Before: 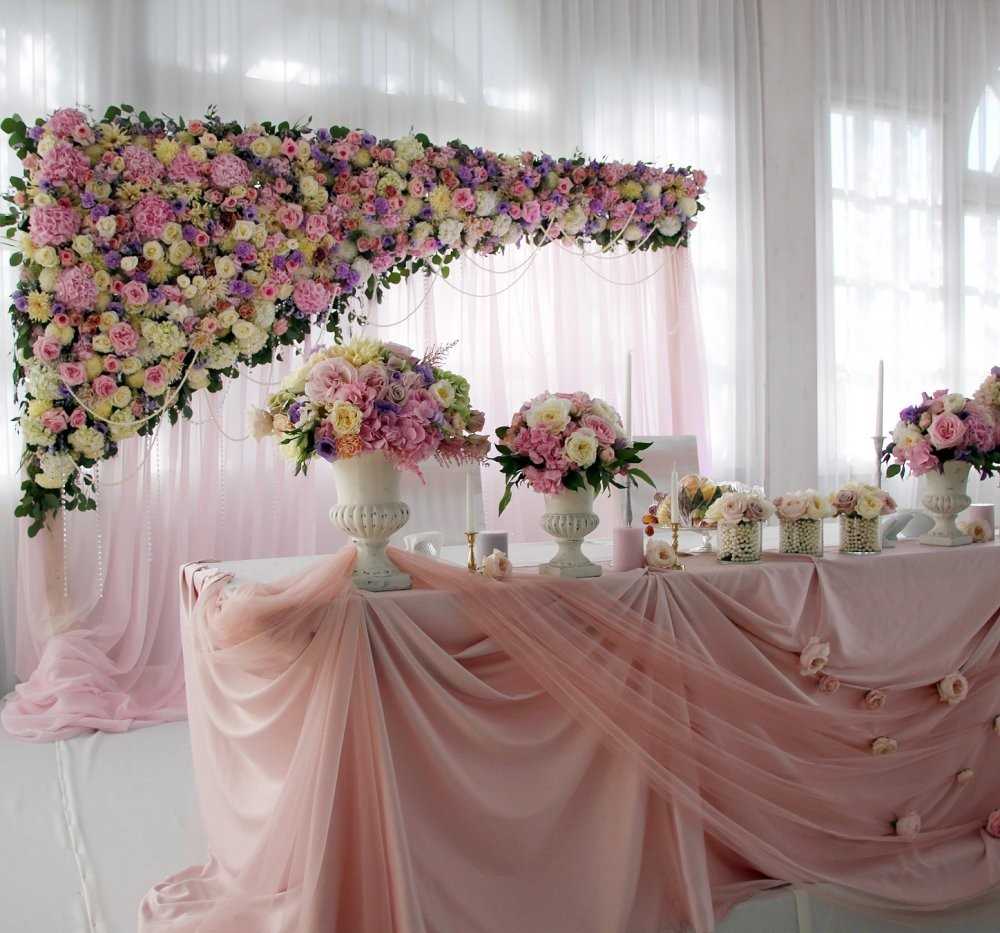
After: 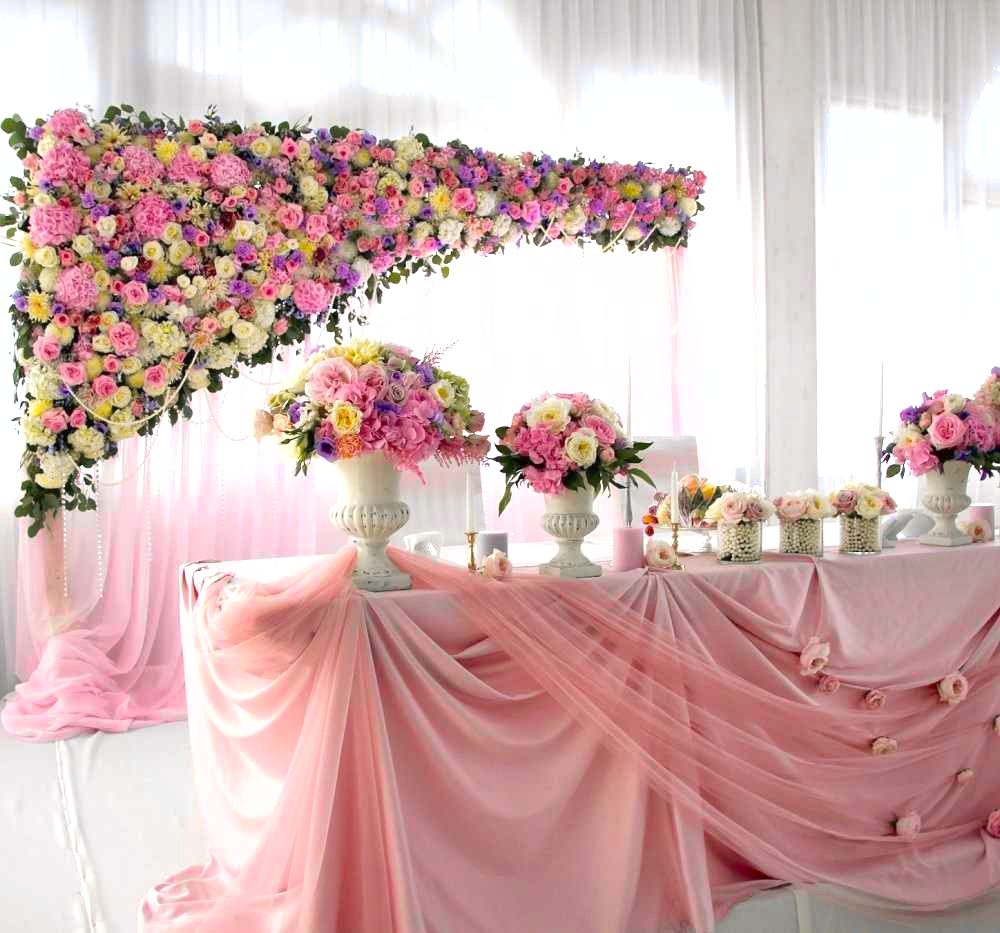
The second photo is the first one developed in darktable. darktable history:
shadows and highlights: on, module defaults
exposure: black level correction 0, exposure 1 EV, compensate highlight preservation false
tone curve: curves: ch0 [(0, 0) (0.087, 0.054) (0.281, 0.245) (0.506, 0.526) (0.8, 0.824) (0.994, 0.955)]; ch1 [(0, 0) (0.27, 0.195) (0.406, 0.435) (0.452, 0.474) (0.495, 0.5) (0.514, 0.508) (0.563, 0.584) (0.654, 0.689) (1, 1)]; ch2 [(0, 0) (0.269, 0.299) (0.459, 0.441) (0.498, 0.499) (0.523, 0.52) (0.551, 0.549) (0.633, 0.625) (0.659, 0.681) (0.718, 0.764) (1, 1)], color space Lab, independent channels, preserve colors none
